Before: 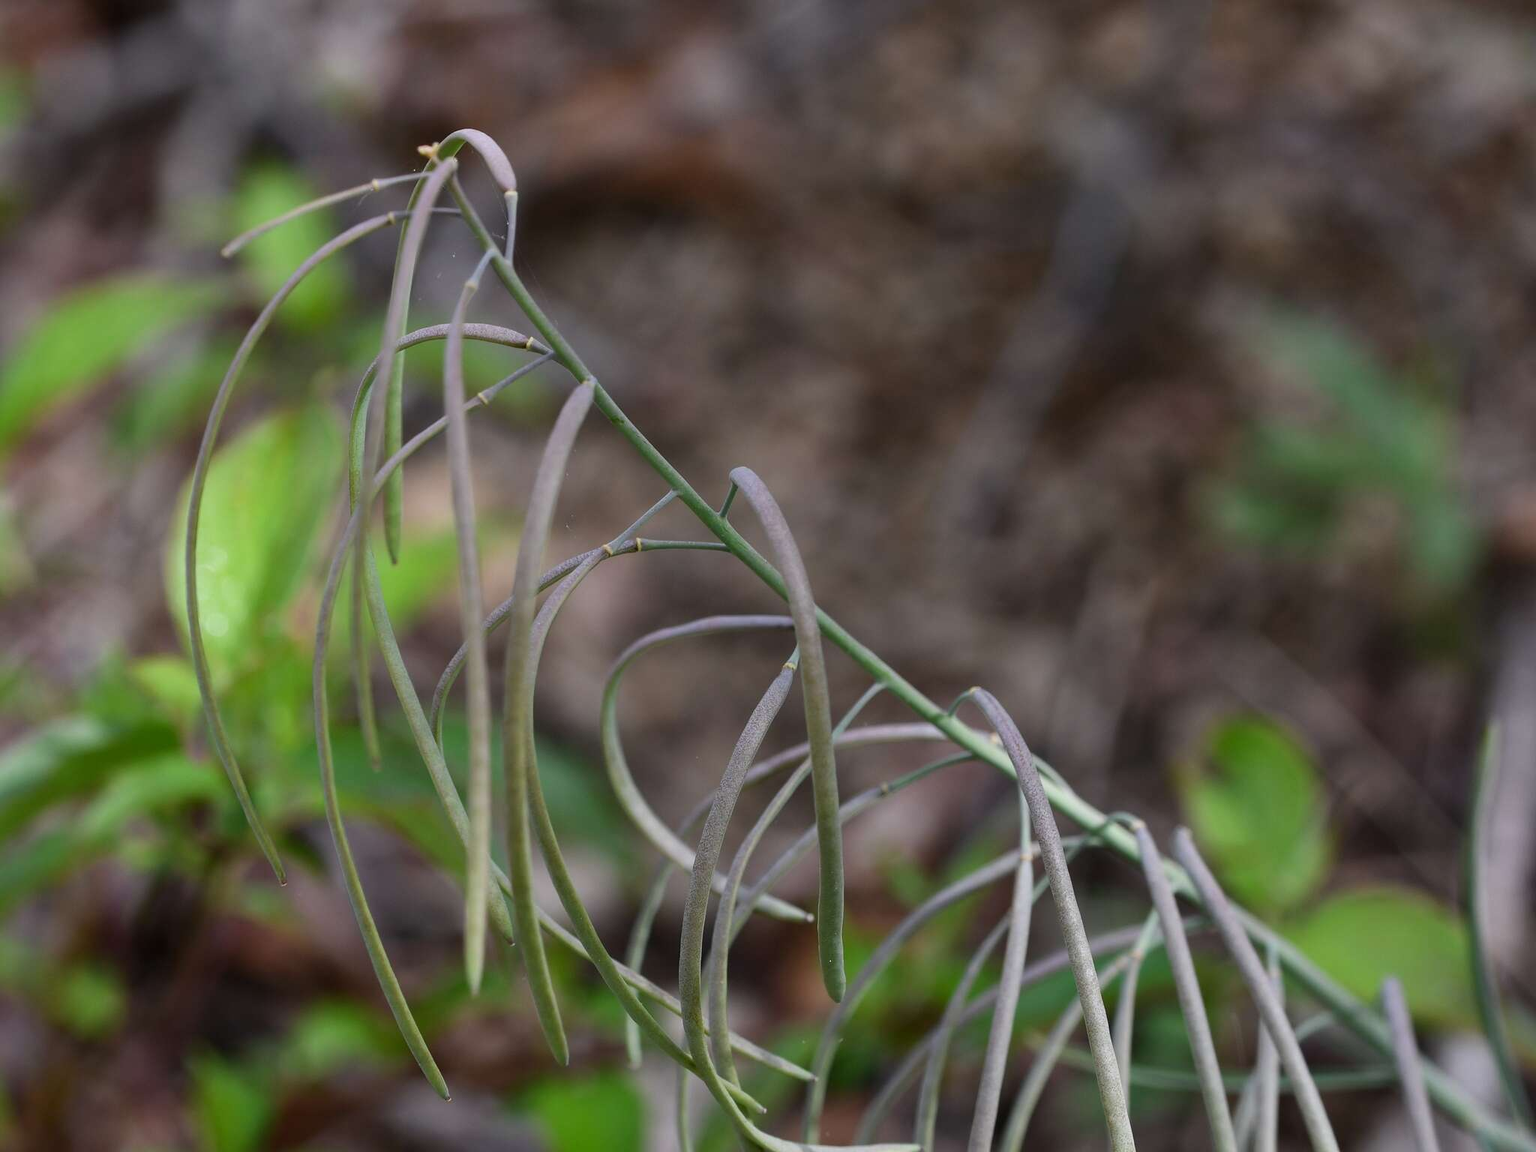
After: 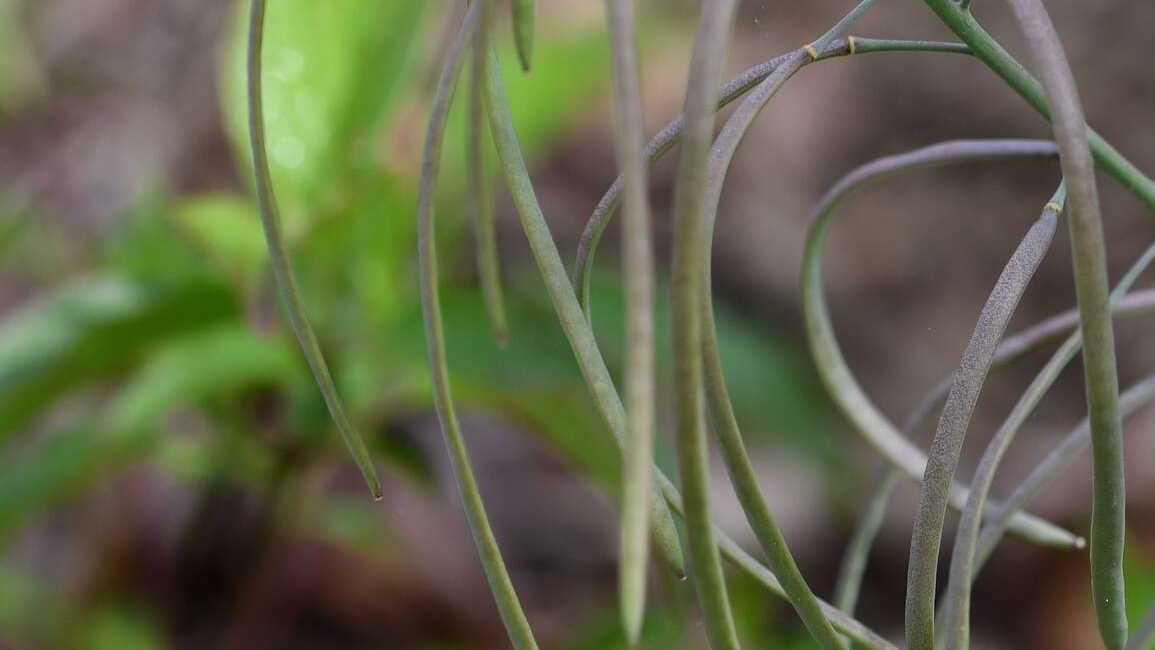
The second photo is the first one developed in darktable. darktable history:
crop: top 44.353%, right 43.601%, bottom 13.276%
